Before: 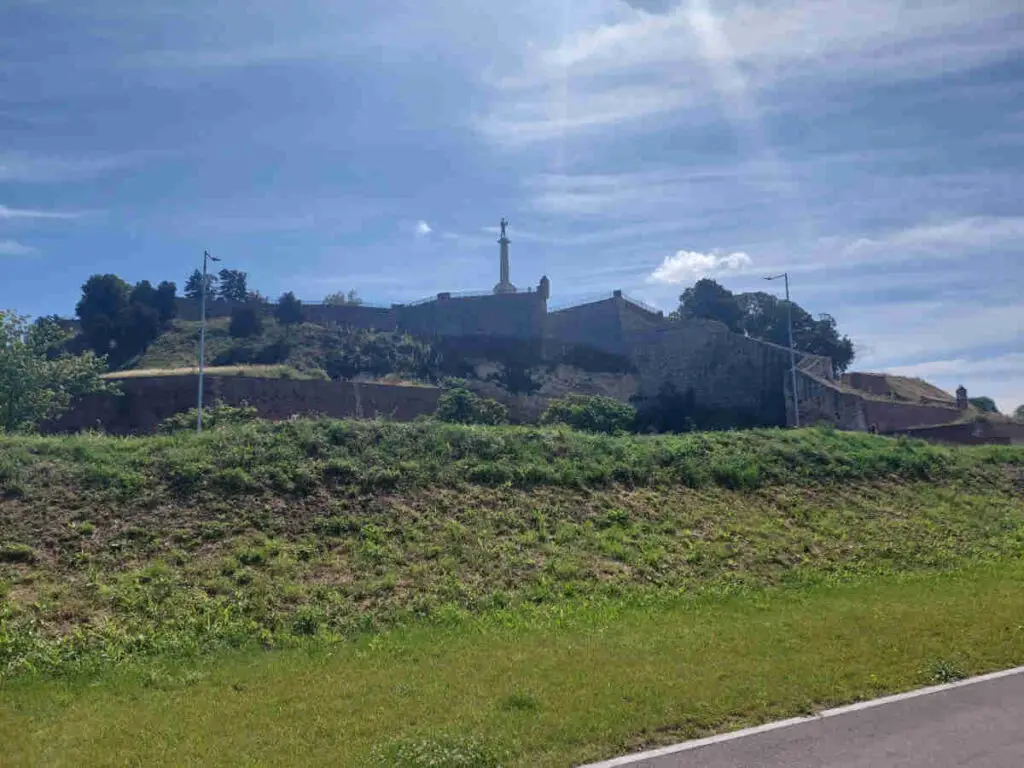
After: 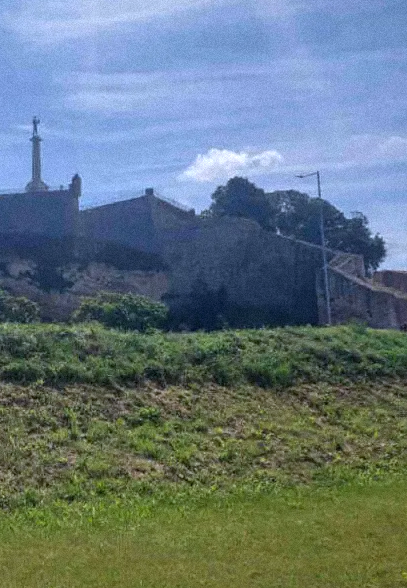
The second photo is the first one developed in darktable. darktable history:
crop: left 45.721%, top 13.393%, right 14.118%, bottom 10.01%
white balance: red 0.984, blue 1.059
grain: mid-tones bias 0%
